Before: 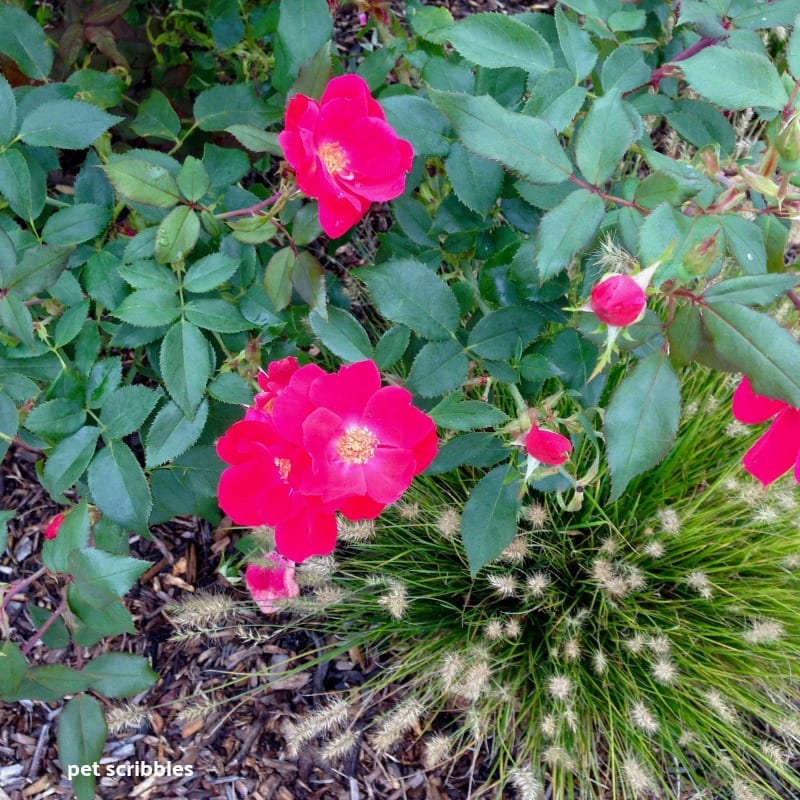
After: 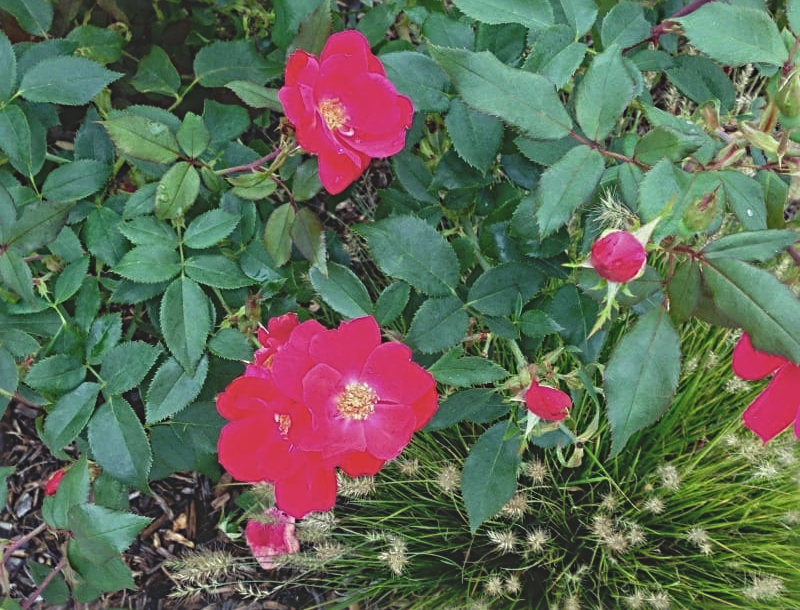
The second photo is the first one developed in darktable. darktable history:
exposure: black level correction -0.036, exposure -0.494 EV, compensate exposure bias true, compensate highlight preservation false
color correction: highlights a* -5.92, highlights b* 10.91
local contrast: on, module defaults
sharpen: radius 3.965
crop: top 5.581%, bottom 18.144%
